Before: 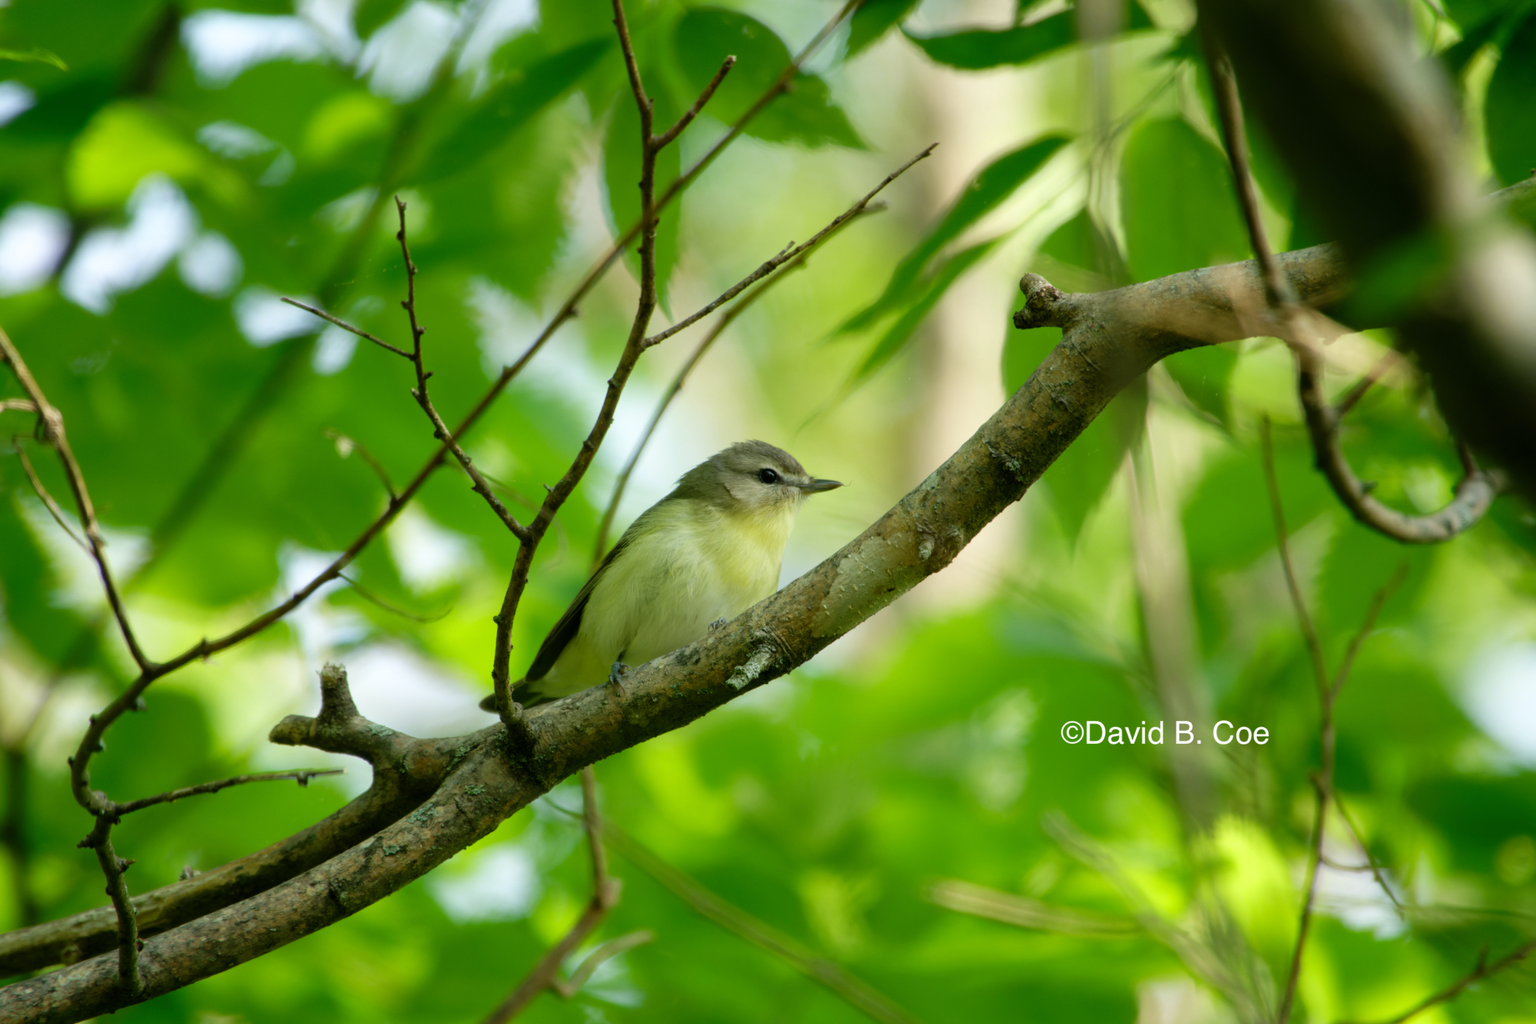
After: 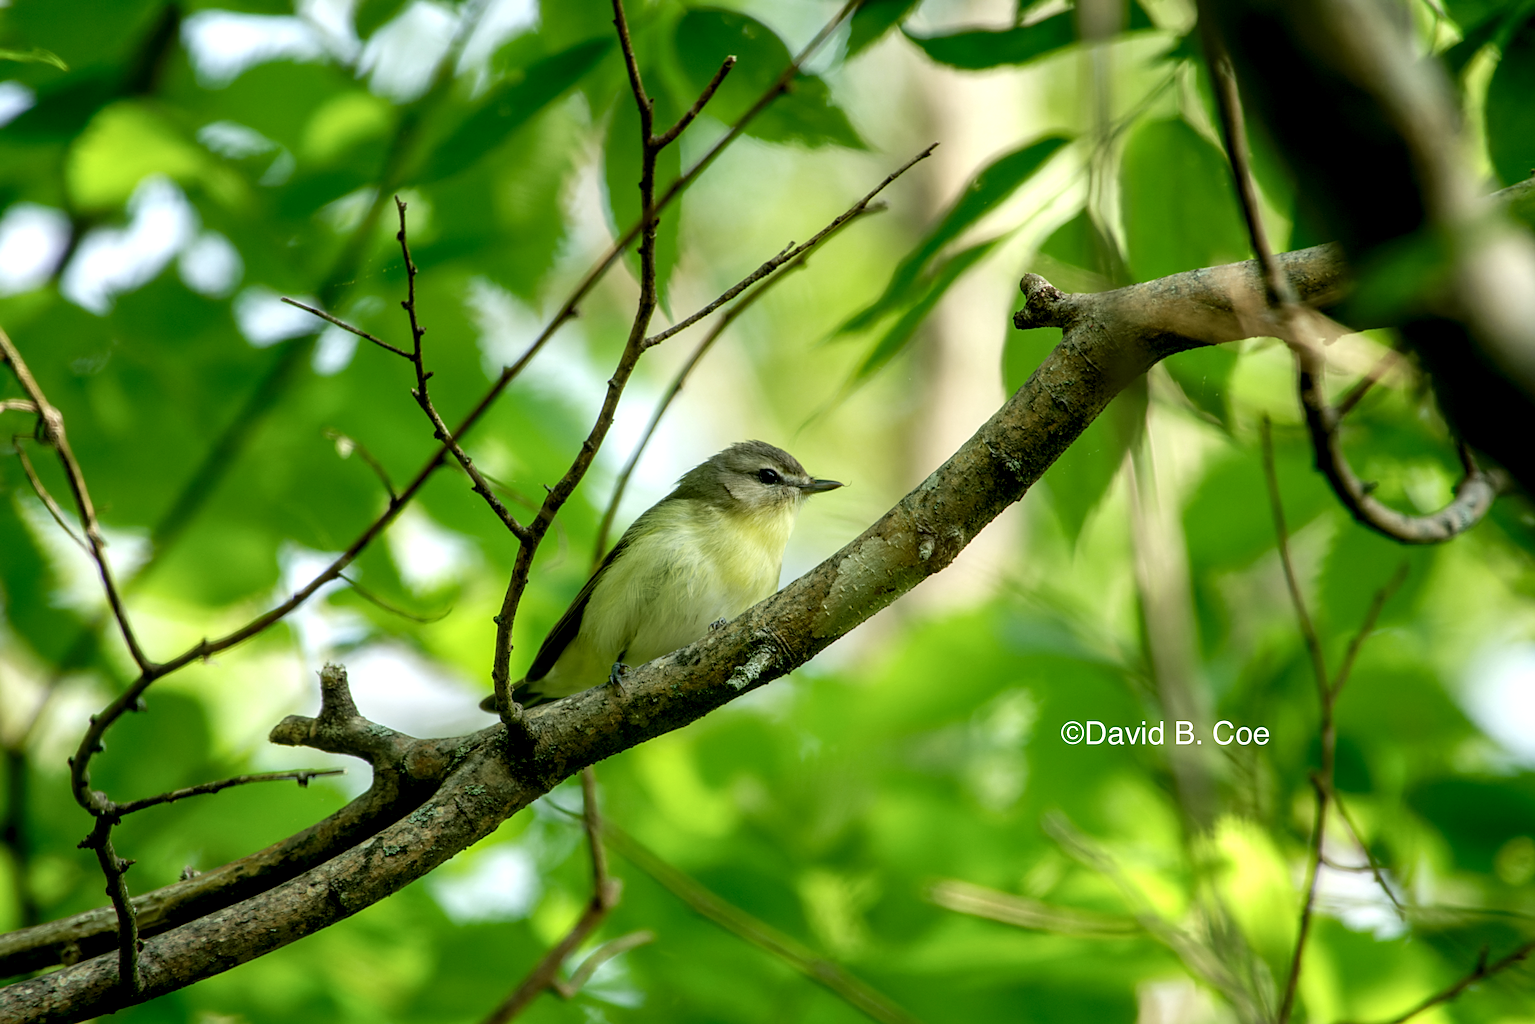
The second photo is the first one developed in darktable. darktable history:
local contrast: detail 154%
sharpen: on, module defaults
